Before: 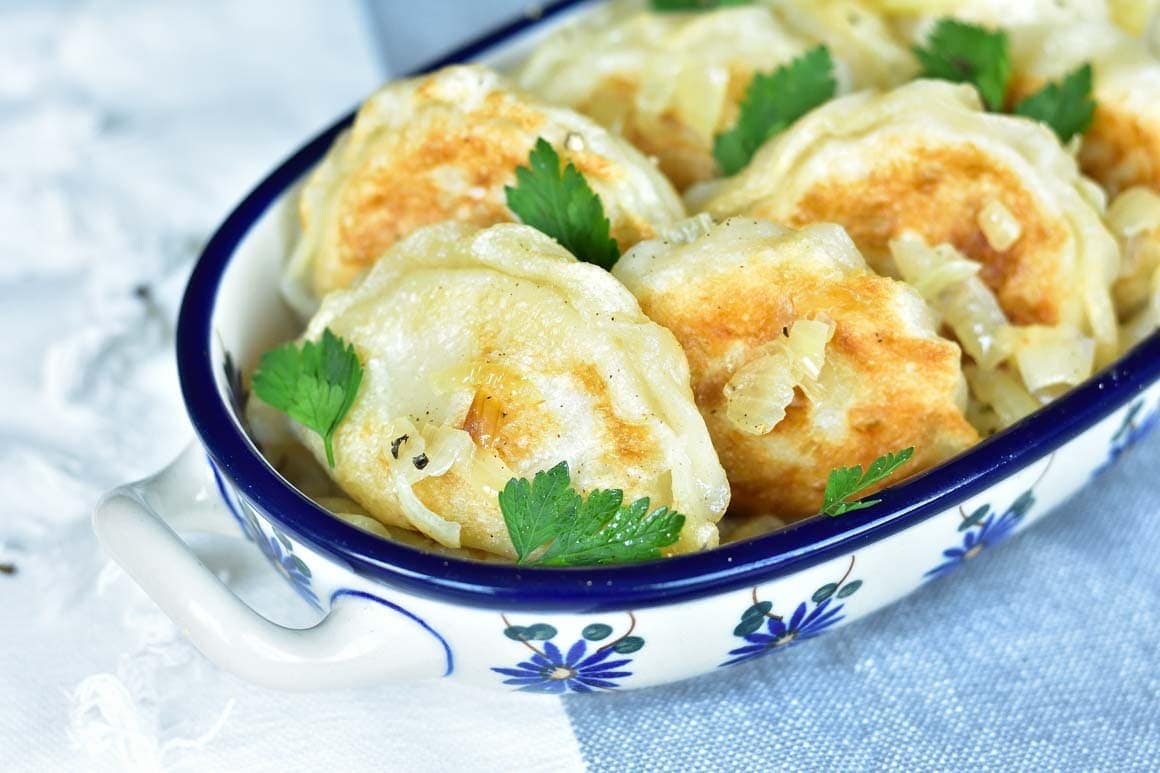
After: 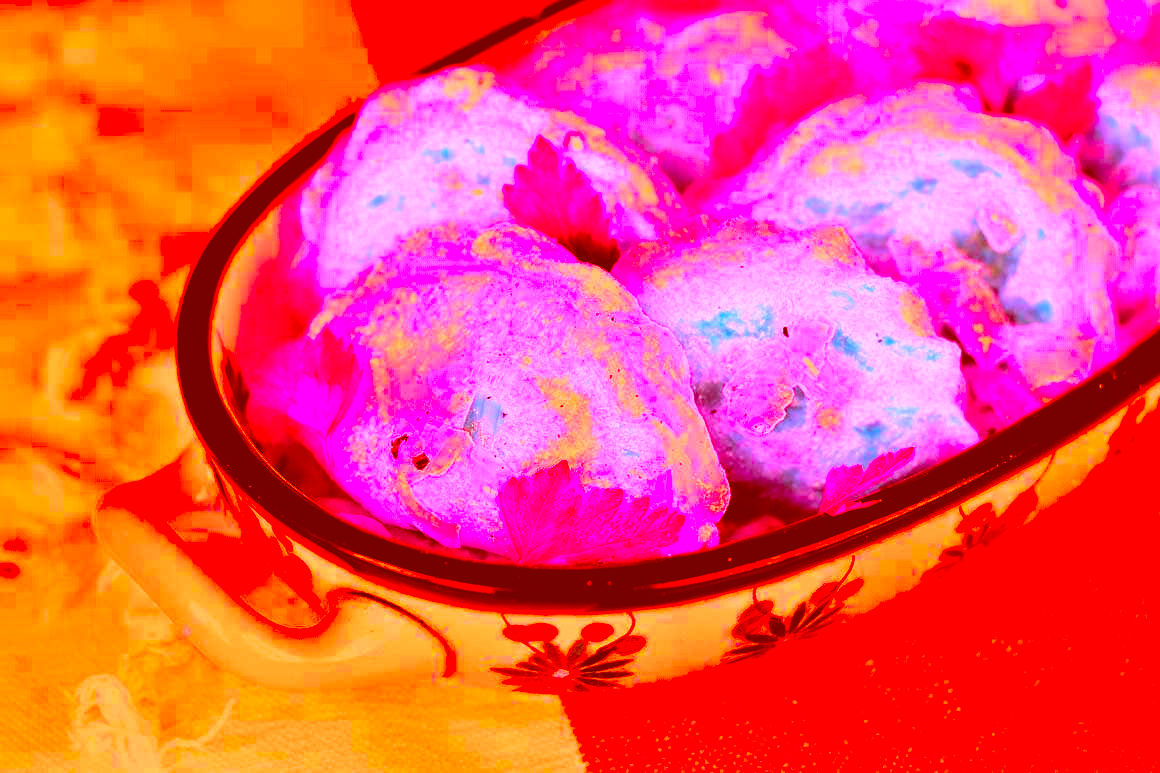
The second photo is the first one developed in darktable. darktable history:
exposure: black level correction 0, exposure 0.704 EV, compensate highlight preservation false
color correction: highlights a* -39.41, highlights b* -39.33, shadows a* -39.38, shadows b* -39.72, saturation -2.95
levels: mode automatic, black 3.85%, white 99.93%, levels [0.062, 0.494, 0.925]
